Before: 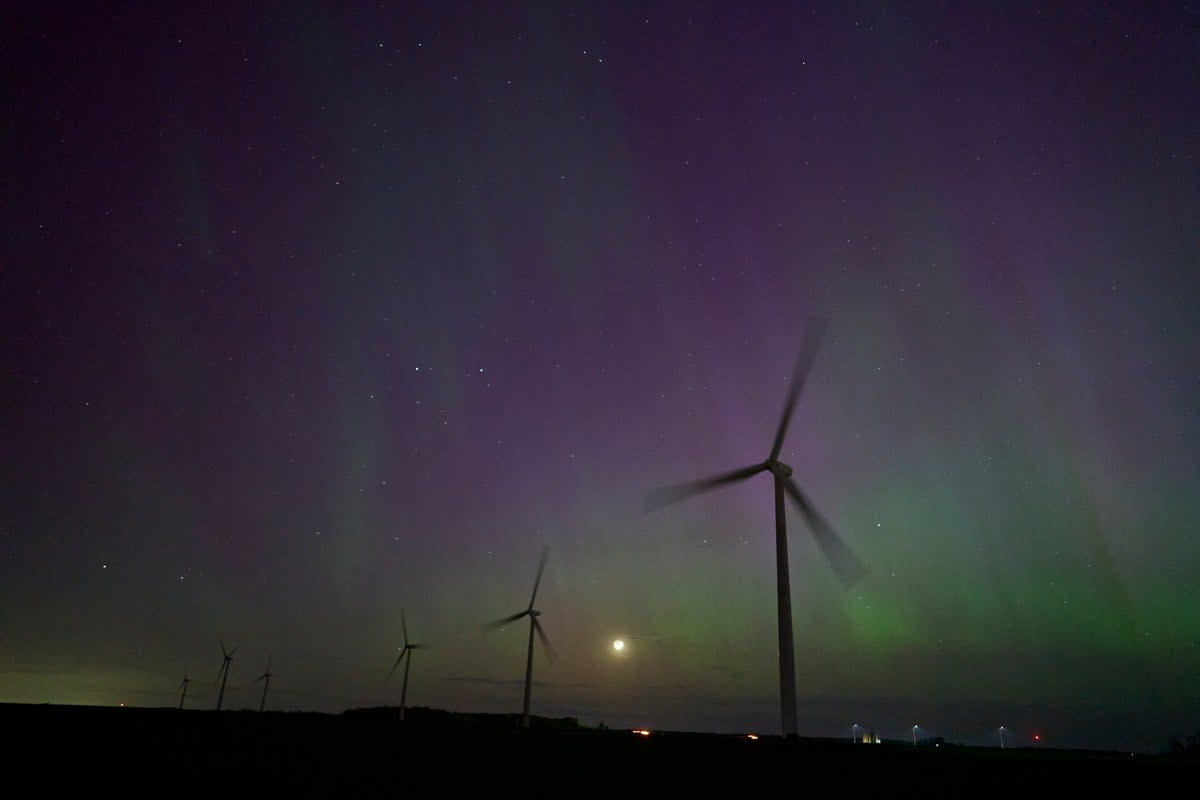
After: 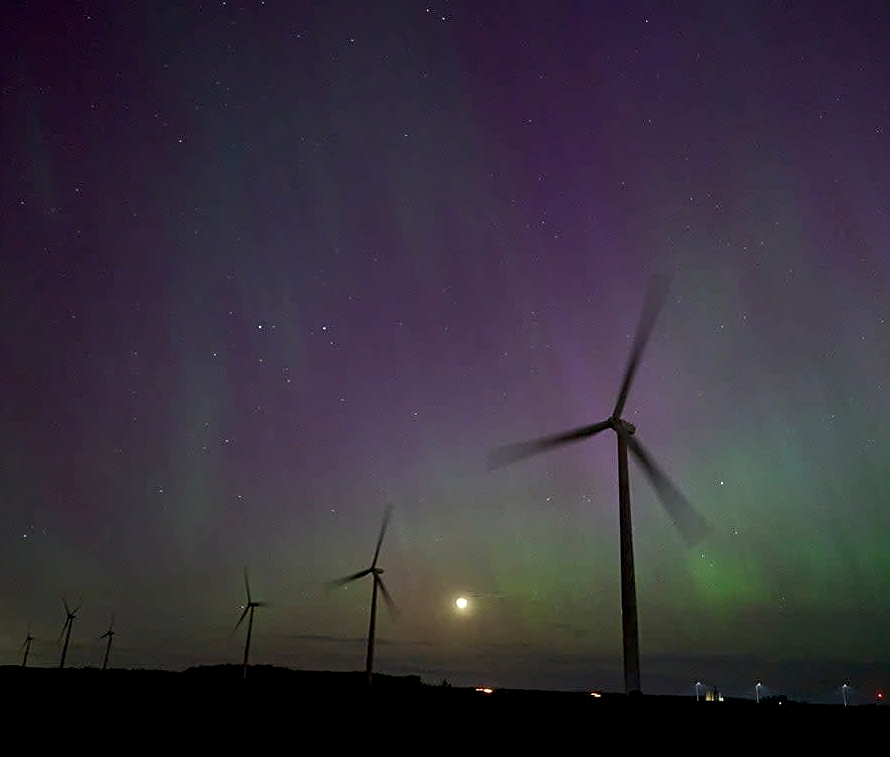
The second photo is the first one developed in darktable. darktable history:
crop and rotate: left 13.15%, top 5.251%, right 12.609%
local contrast: on, module defaults
exposure: black level correction 0.001, exposure 0.14 EV, compensate highlight preservation false
sharpen: on, module defaults
